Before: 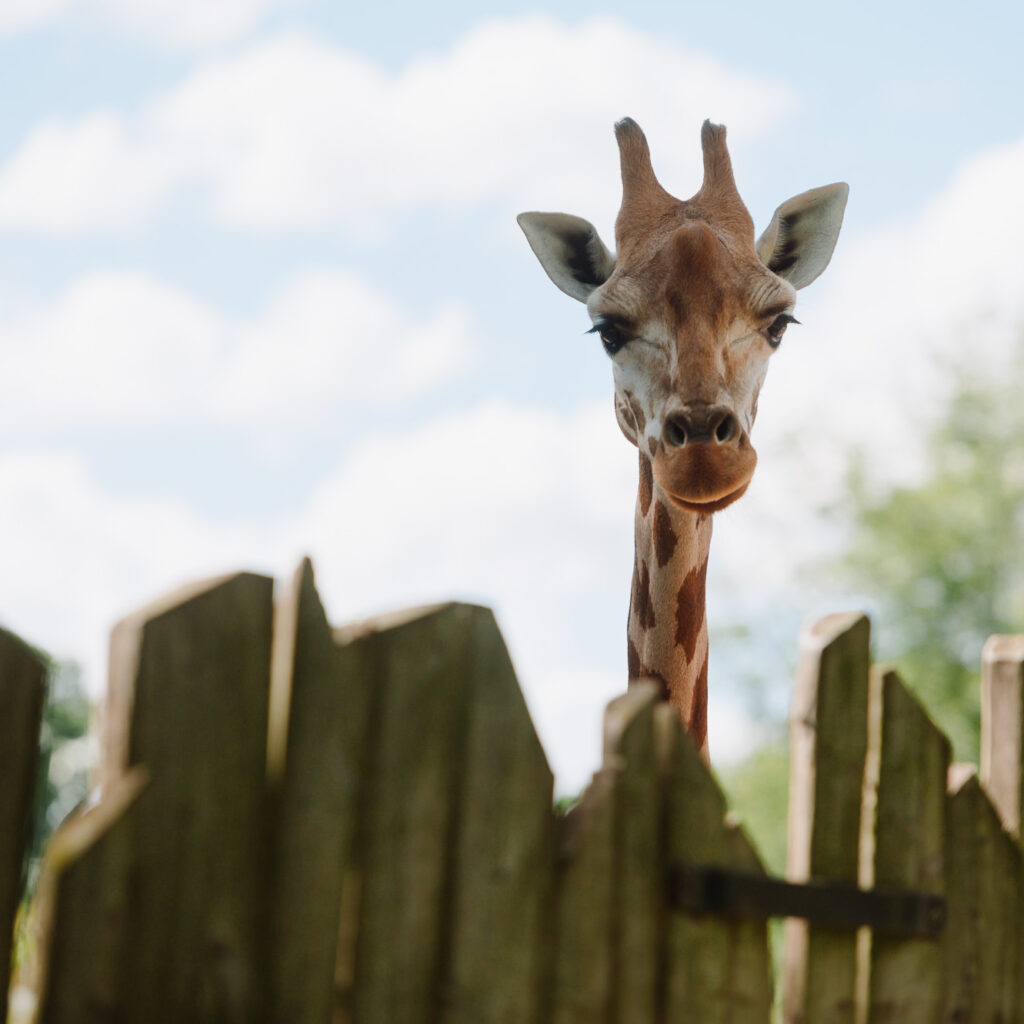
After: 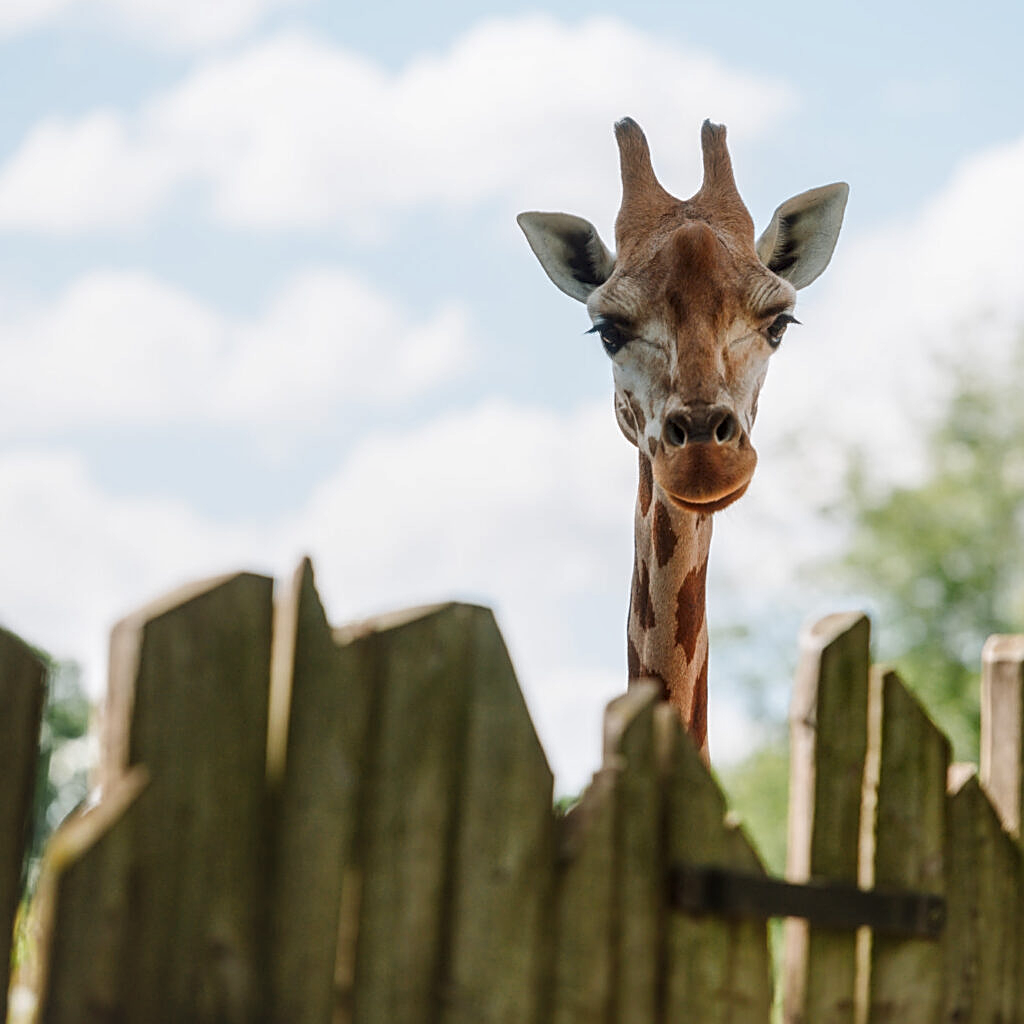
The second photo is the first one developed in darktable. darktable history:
vibrance: vibrance 50%
sharpen: on, module defaults
local contrast: detail 130%
